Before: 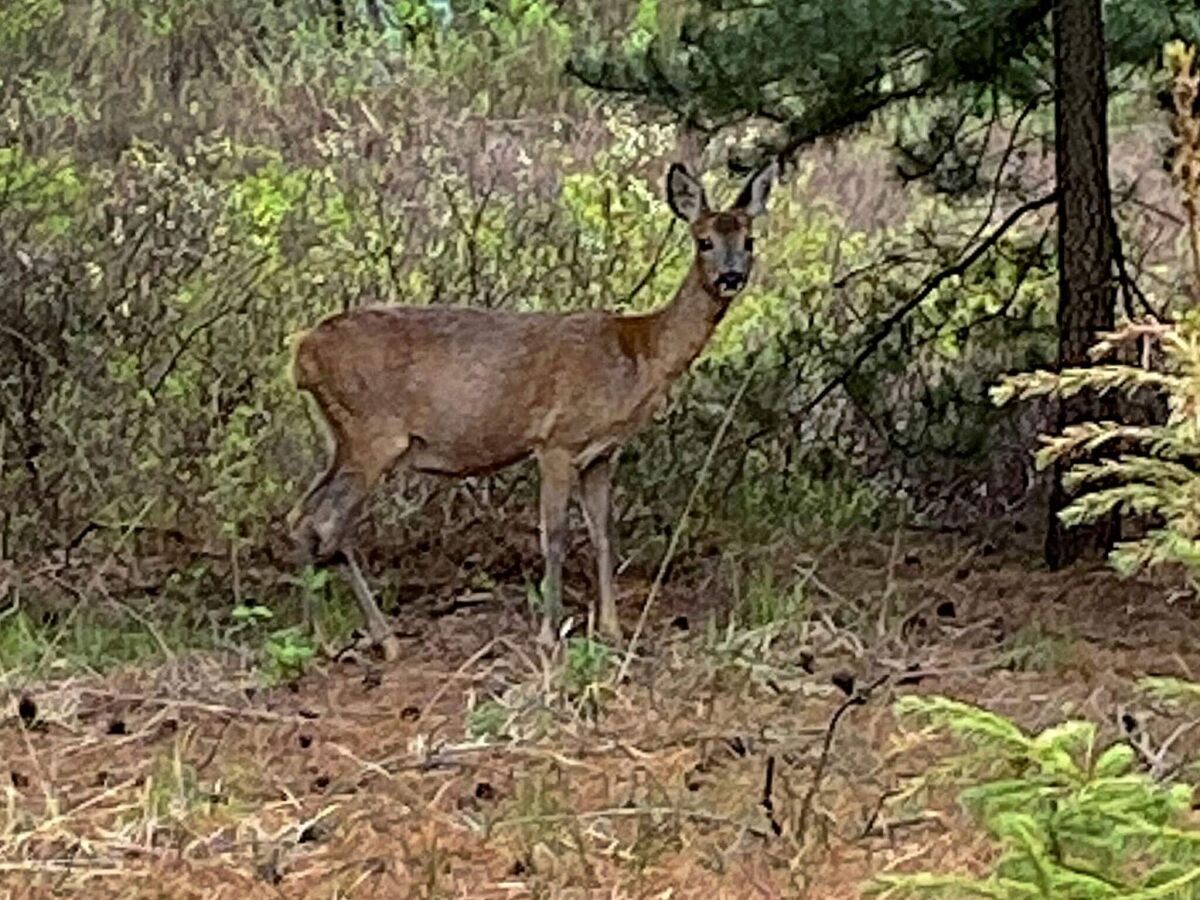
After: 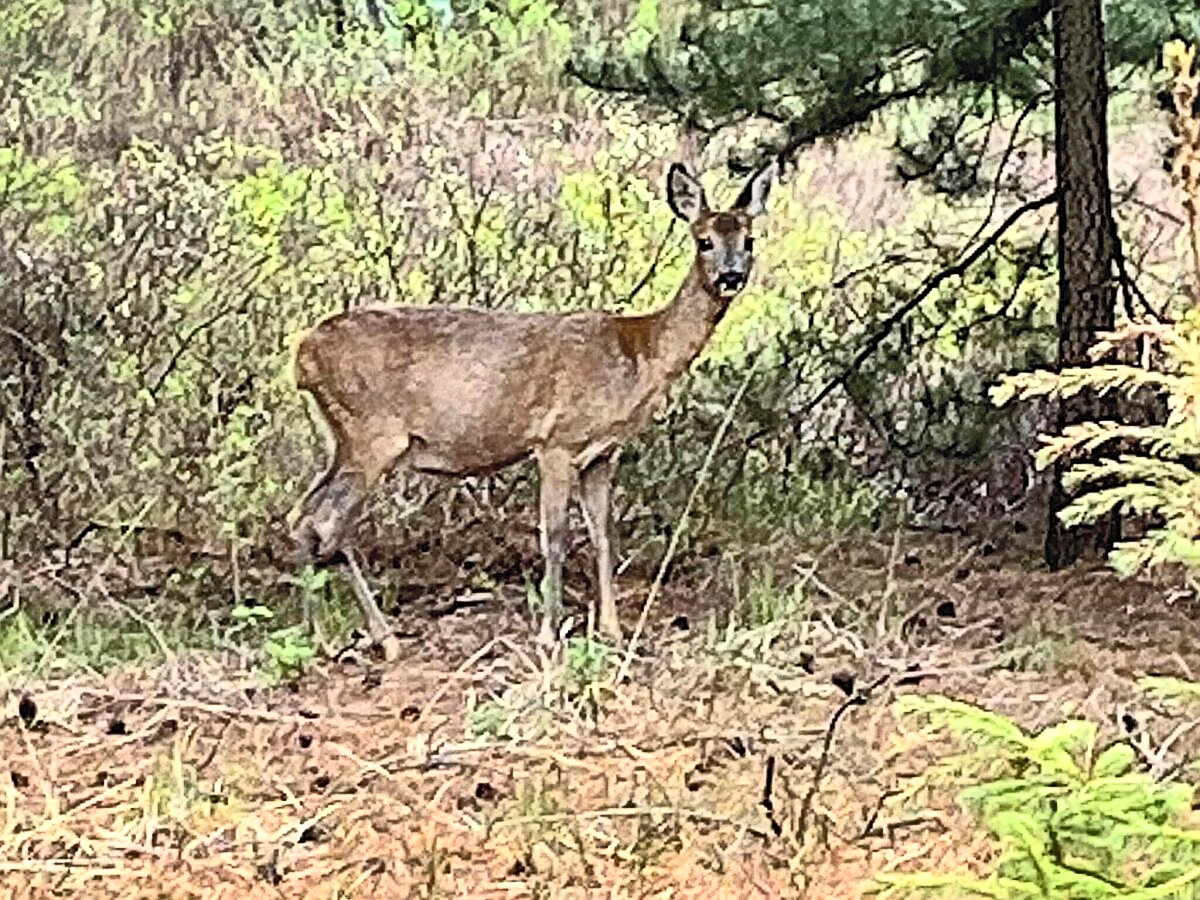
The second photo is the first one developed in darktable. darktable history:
sharpen: on, module defaults
contrast brightness saturation: contrast 0.39, brightness 0.53
exposure: exposure 0.3 EV, compensate highlight preservation false
shadows and highlights: soften with gaussian
